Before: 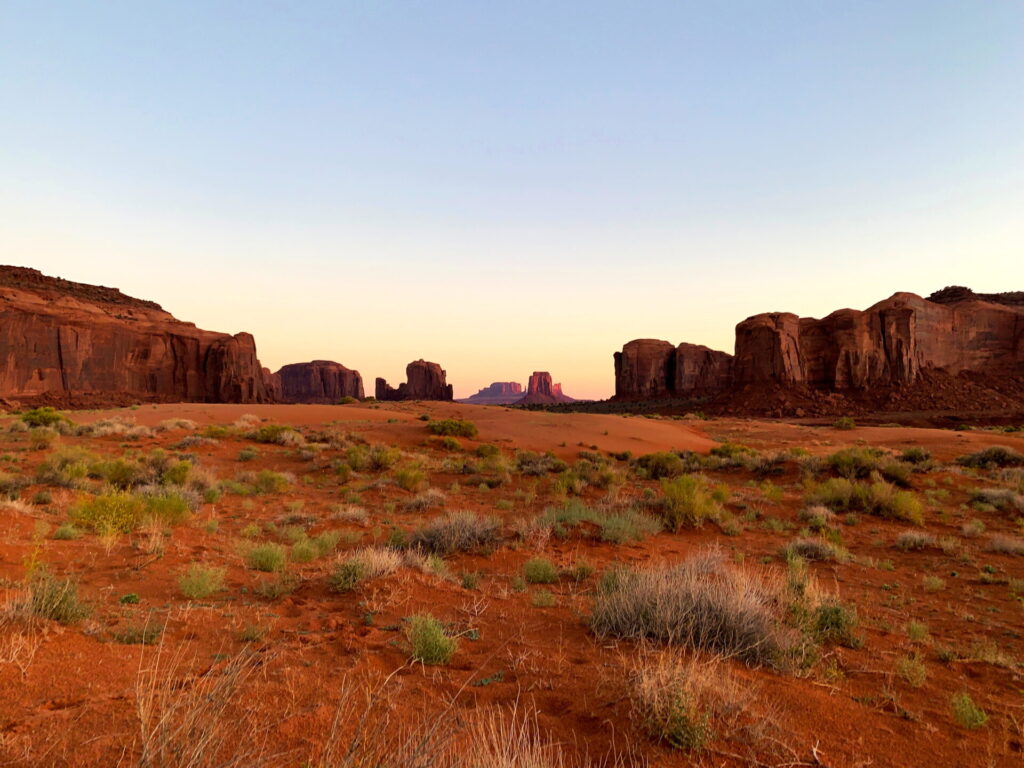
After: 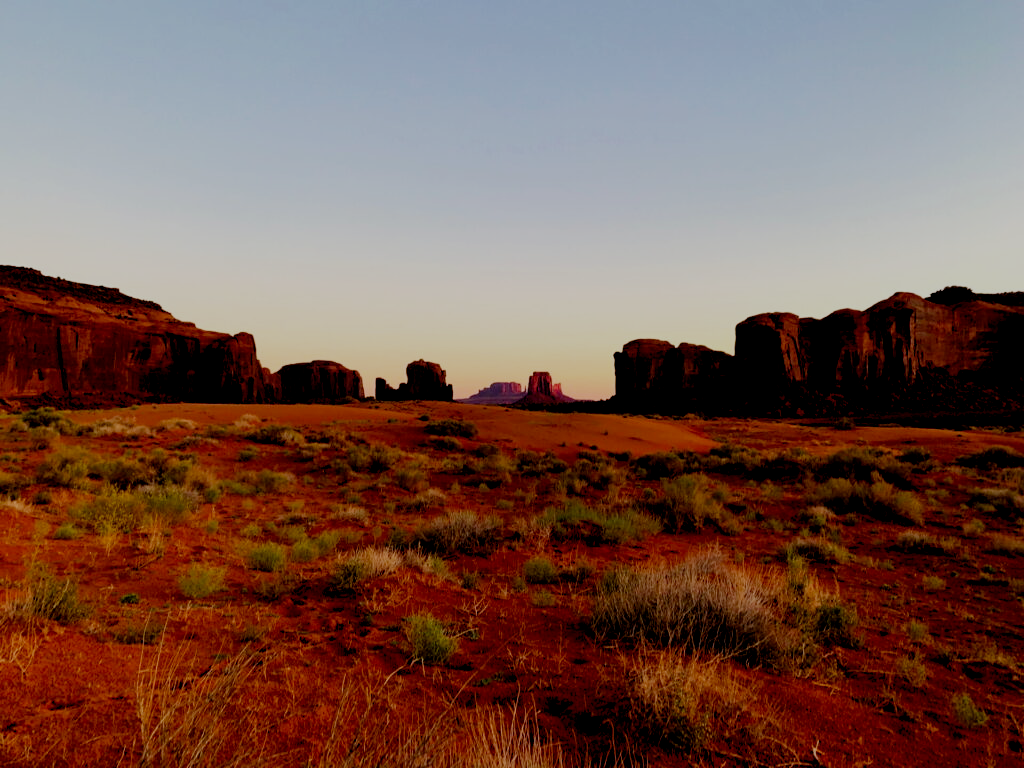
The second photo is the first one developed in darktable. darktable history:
exposure: black level correction 0.016, exposure -0.009 EV, compensate highlight preservation false
filmic rgb: middle gray luminance 29%, black relative exposure -10.3 EV, white relative exposure 5.5 EV, threshold 6 EV, target black luminance 0%, hardness 3.95, latitude 2.04%, contrast 1.132, highlights saturation mix 5%, shadows ↔ highlights balance 15.11%, preserve chrominance no, color science v3 (2019), use custom middle-gray values true, iterations of high-quality reconstruction 0, enable highlight reconstruction true
